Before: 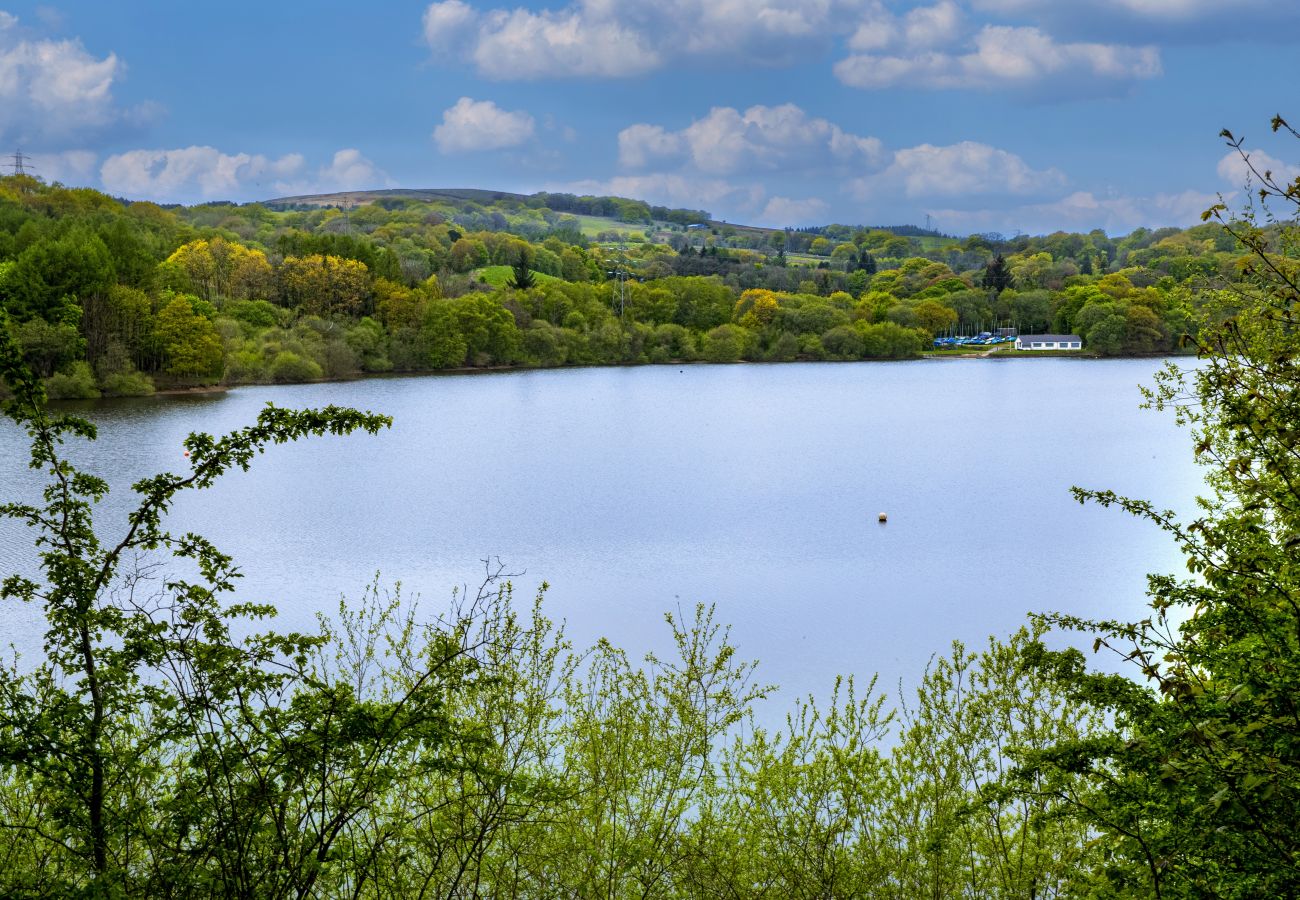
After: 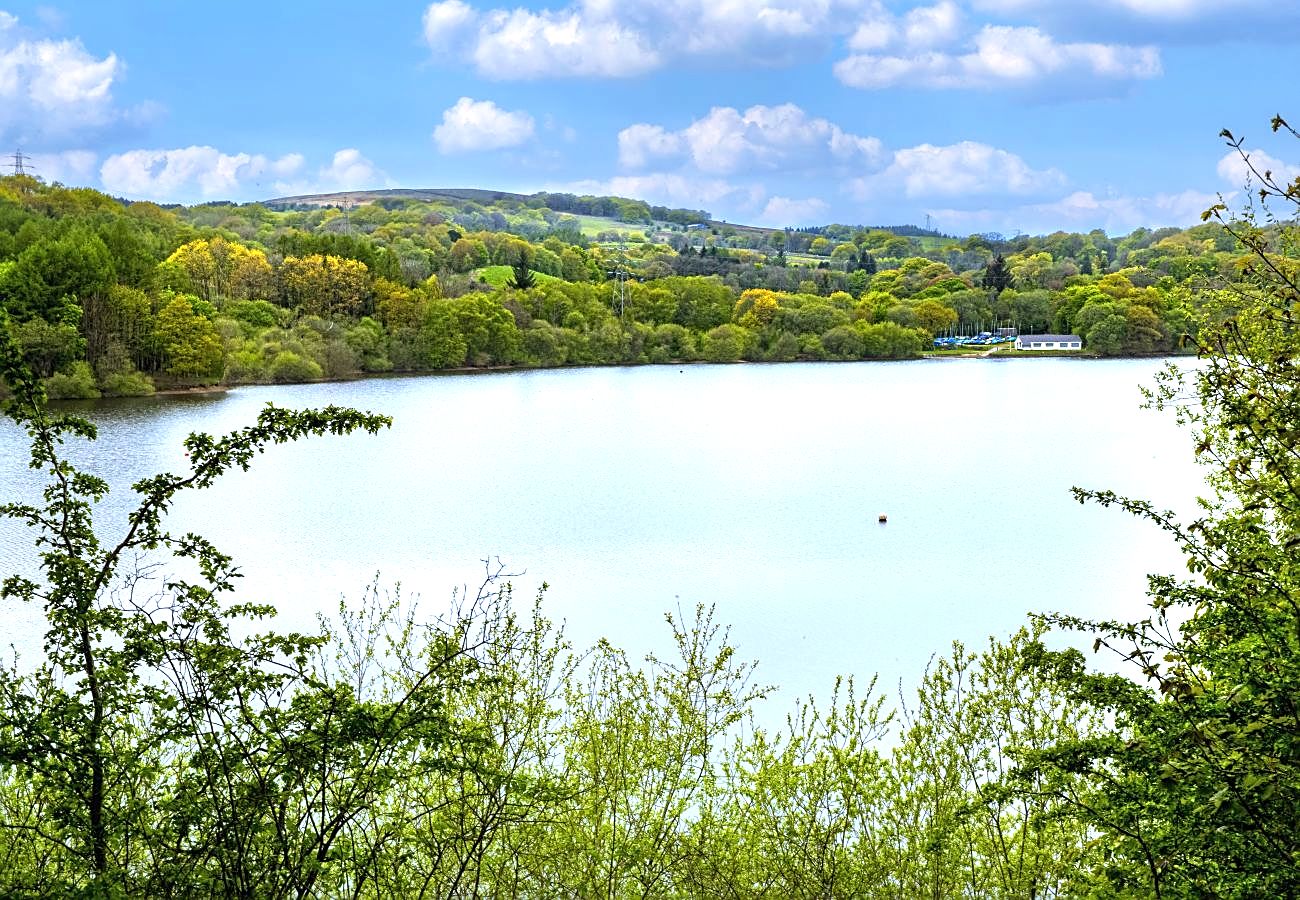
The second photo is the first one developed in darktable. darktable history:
sharpen: on, module defaults
exposure: black level correction -0.001, exposure 0.9 EV, compensate exposure bias true, compensate highlight preservation false
